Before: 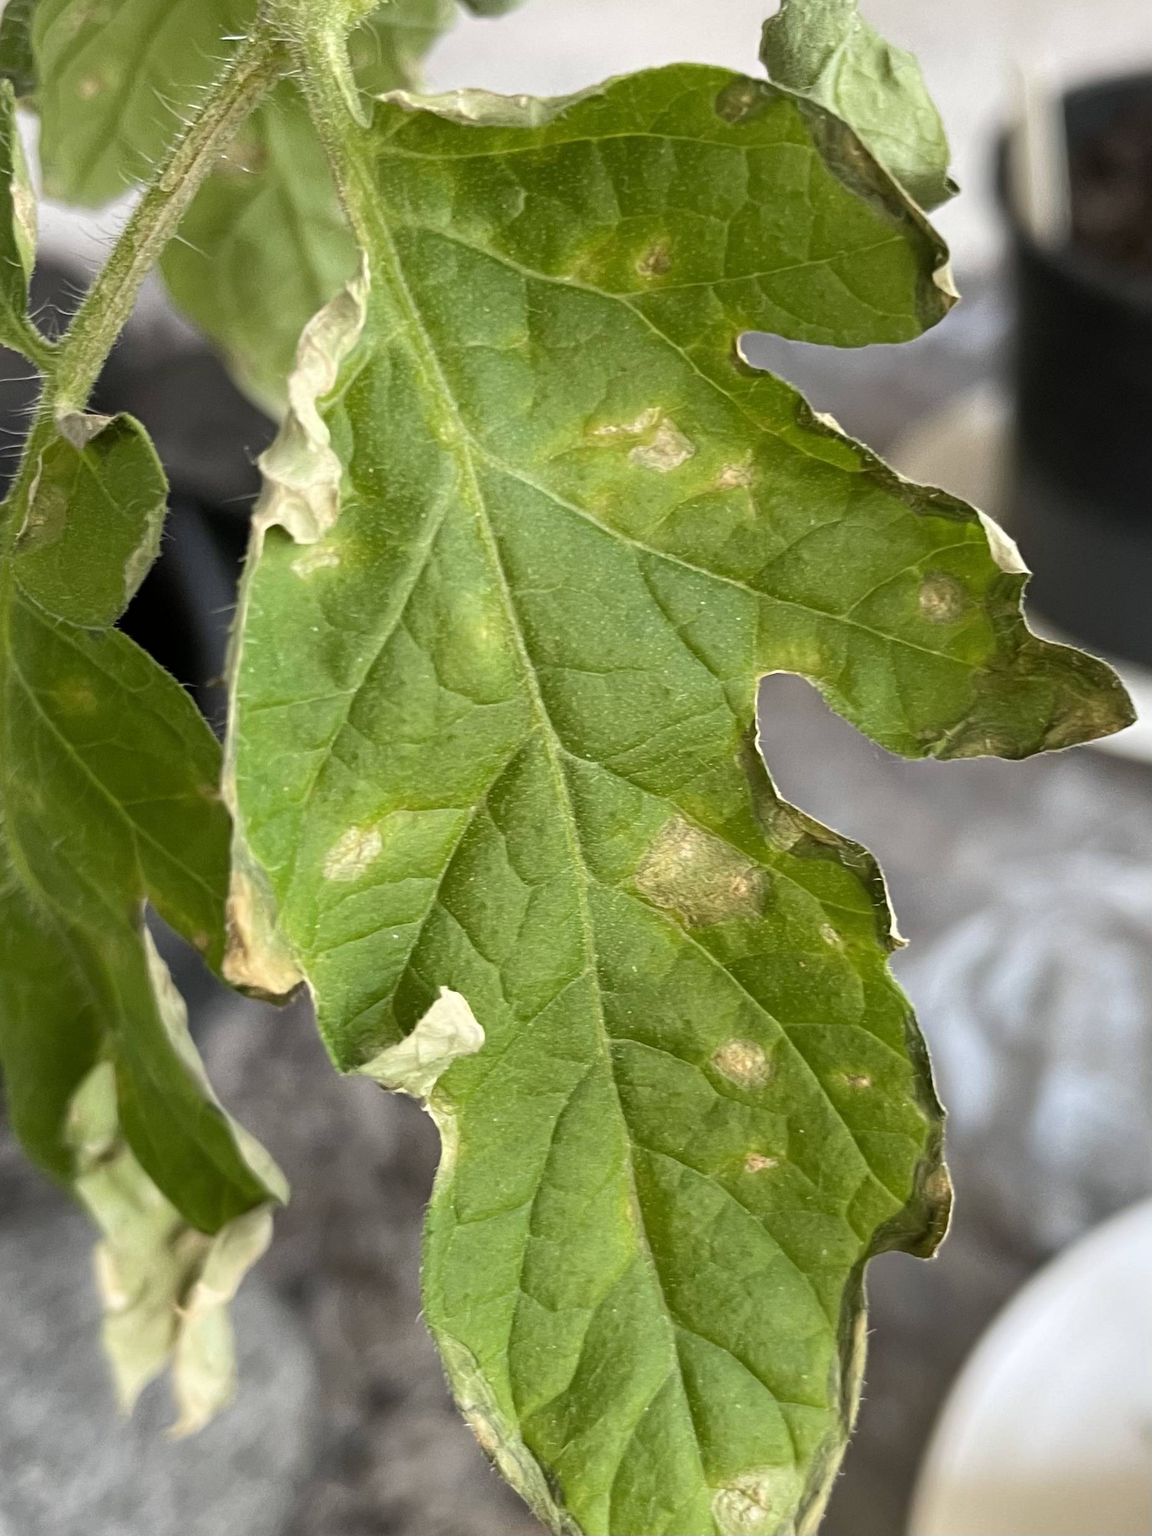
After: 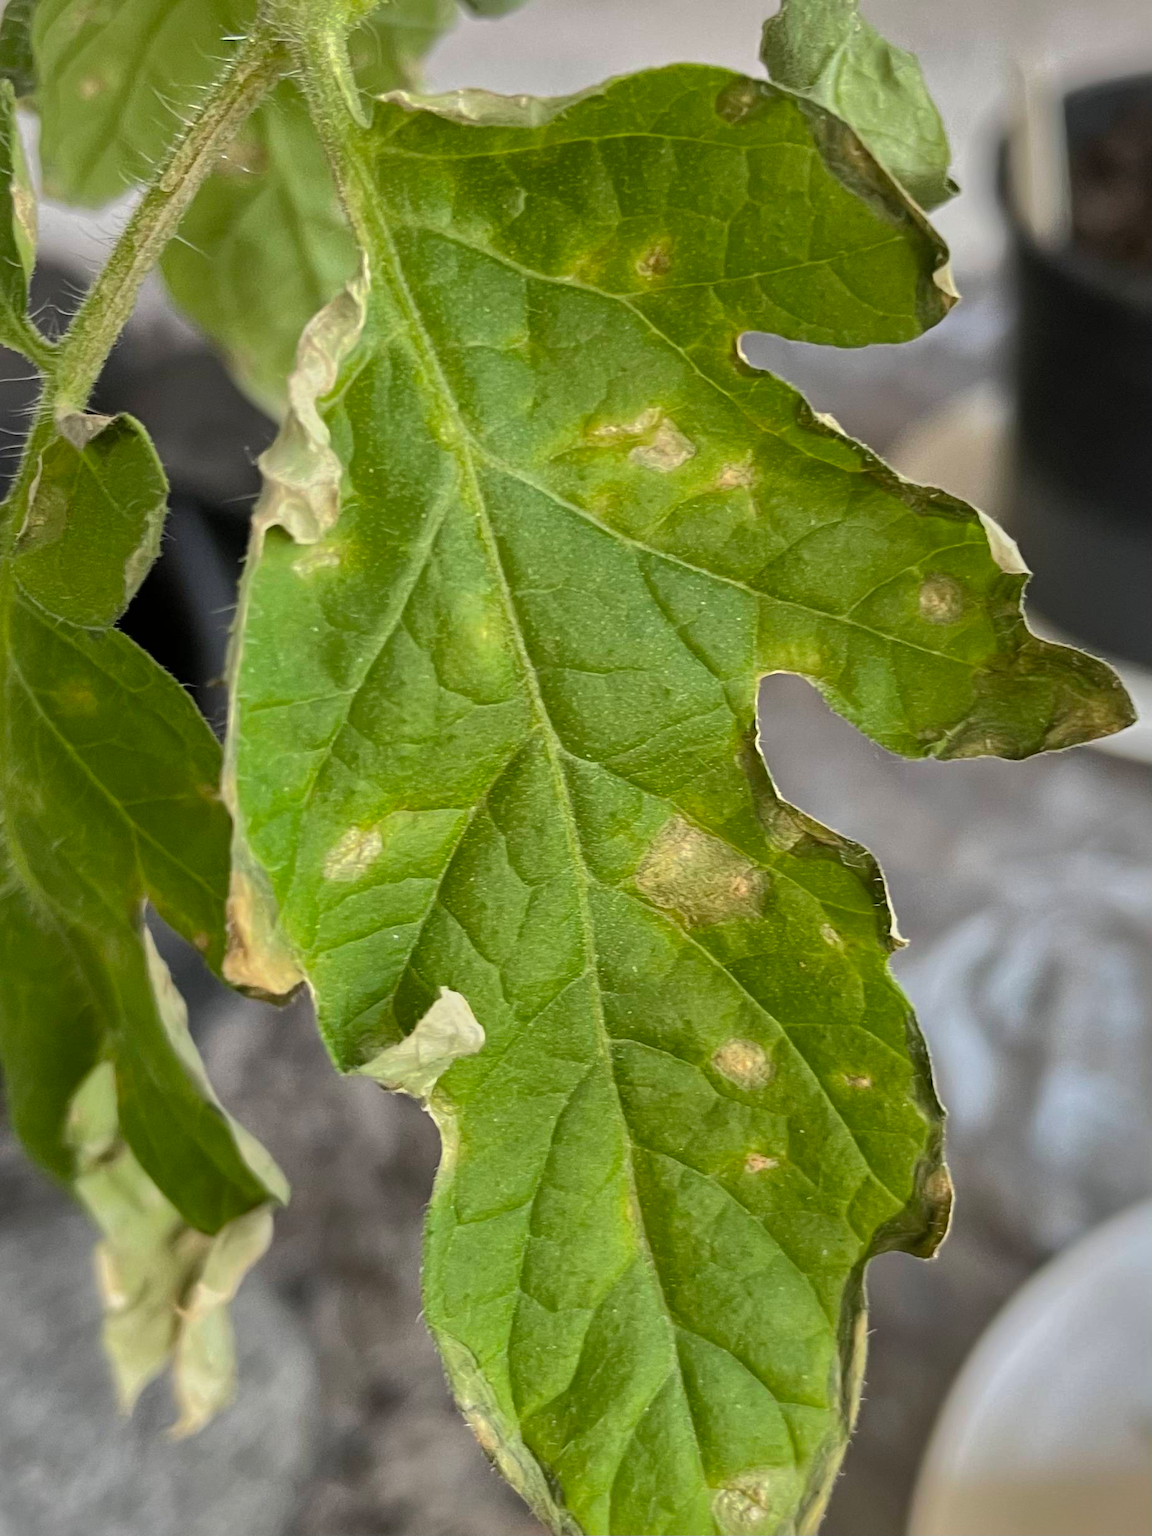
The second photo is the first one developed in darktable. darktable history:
shadows and highlights: shadows 25, highlights -70
white balance: emerald 1
tone equalizer: -8 EV -0.002 EV, -7 EV 0.005 EV, -6 EV -0.009 EV, -5 EV 0.011 EV, -4 EV -0.012 EV, -3 EV 0.007 EV, -2 EV -0.062 EV, -1 EV -0.293 EV, +0 EV -0.582 EV, smoothing diameter 2%, edges refinement/feathering 20, mask exposure compensation -1.57 EV, filter diffusion 5
